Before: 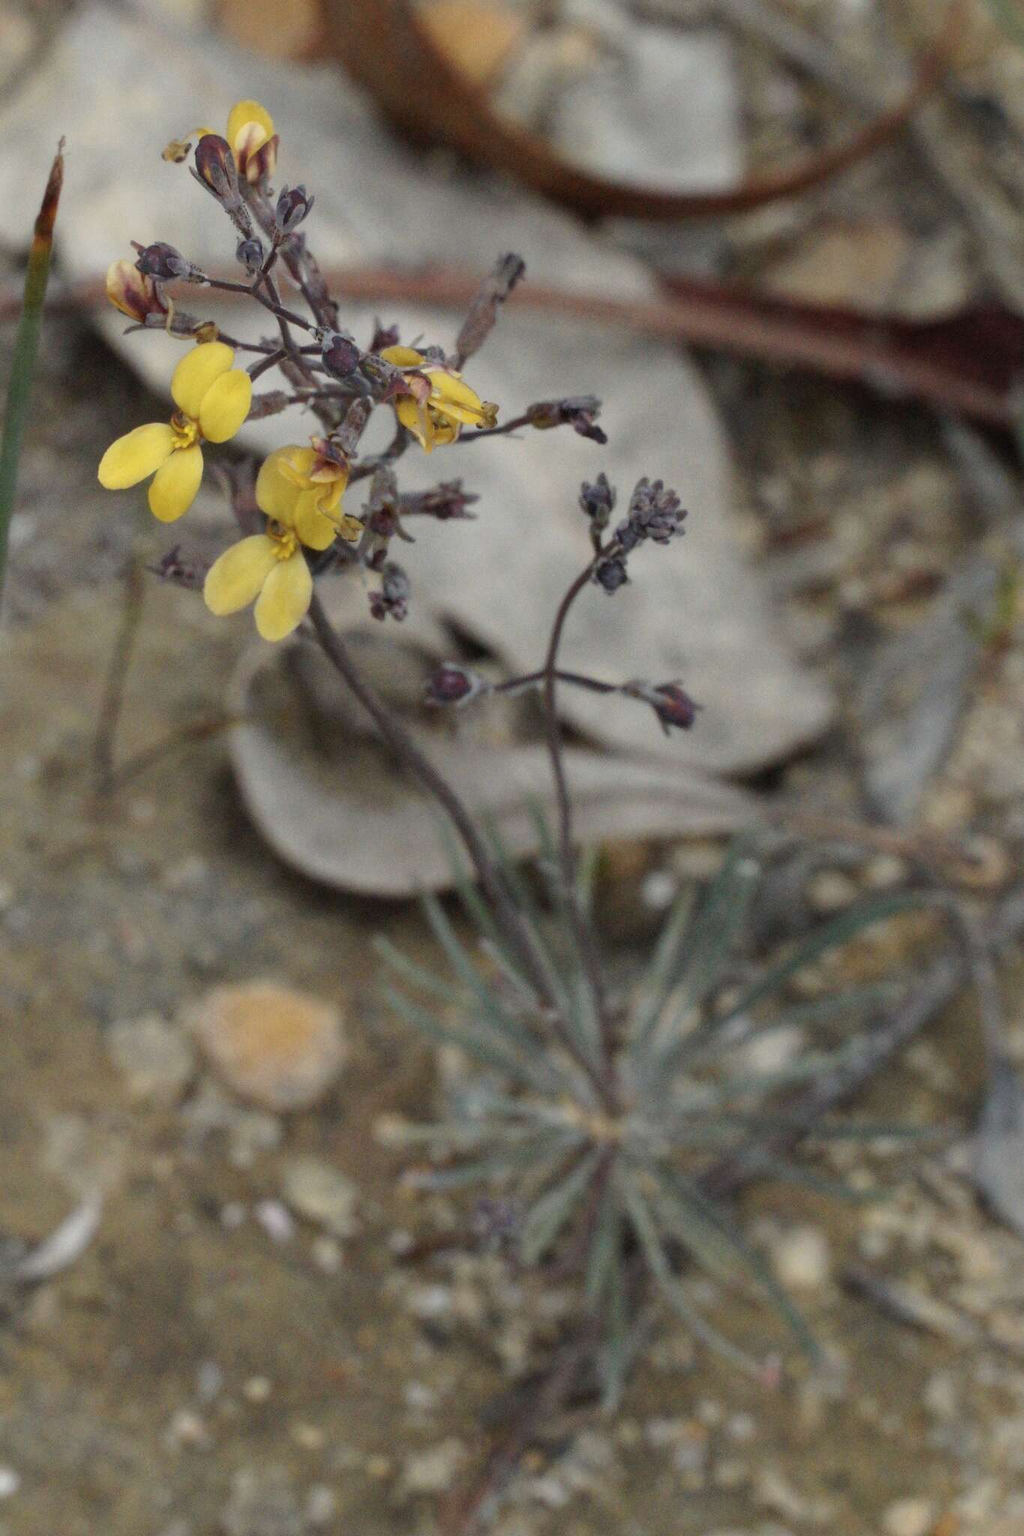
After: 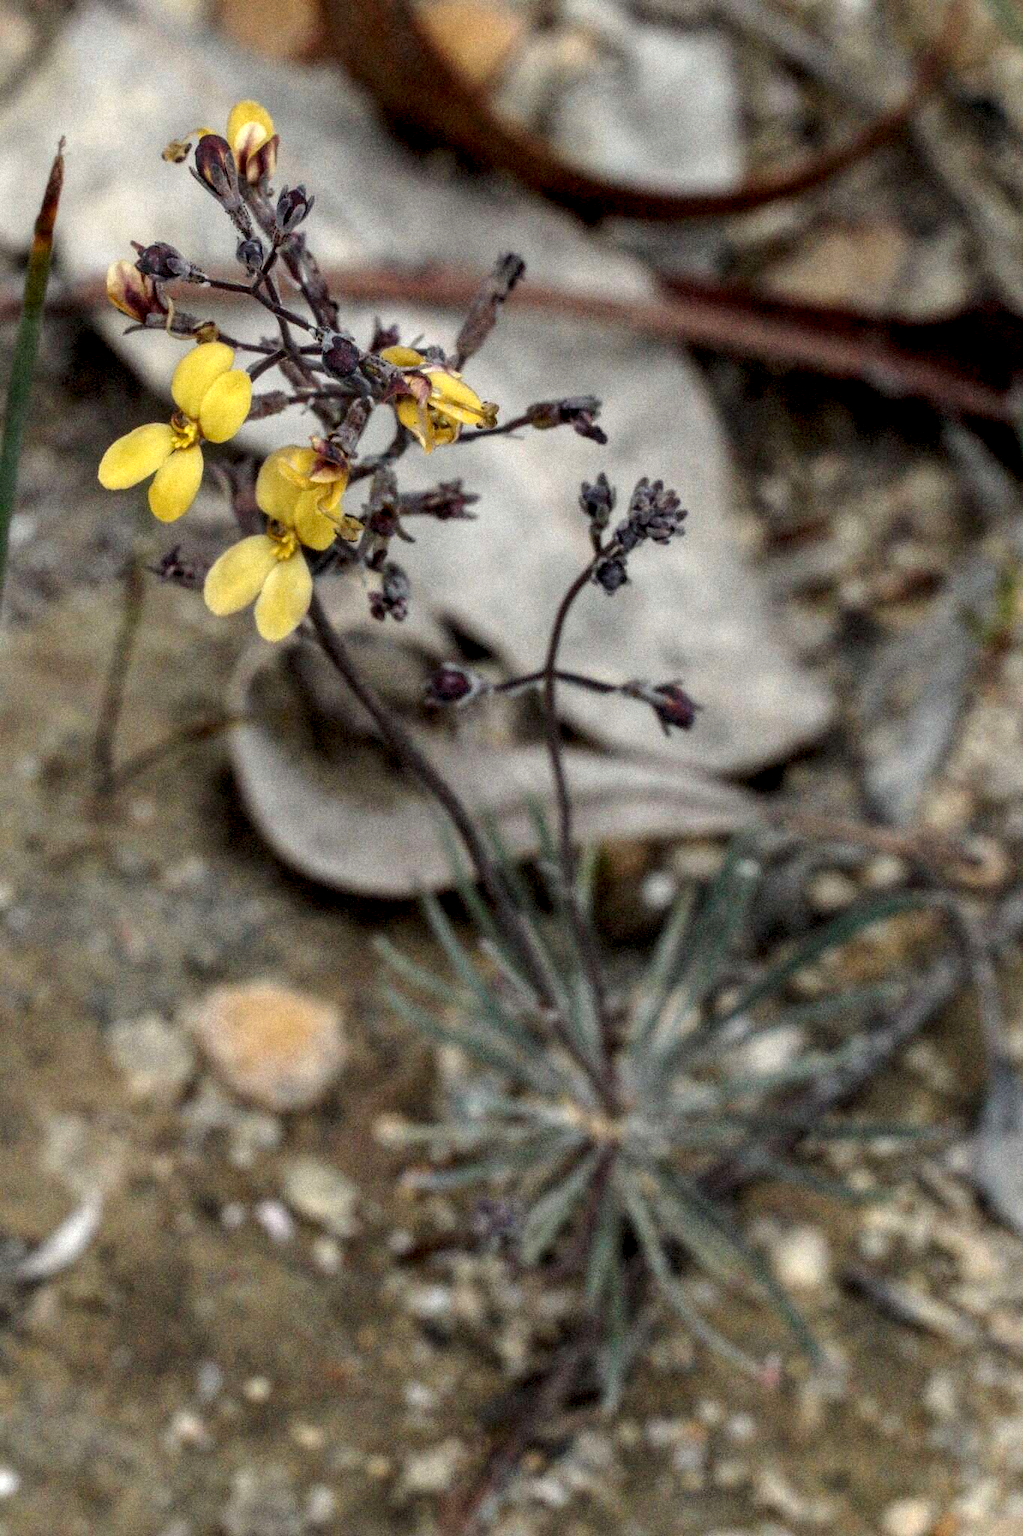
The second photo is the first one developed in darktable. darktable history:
grain: mid-tones bias 0%
local contrast: highlights 19%, detail 186%
